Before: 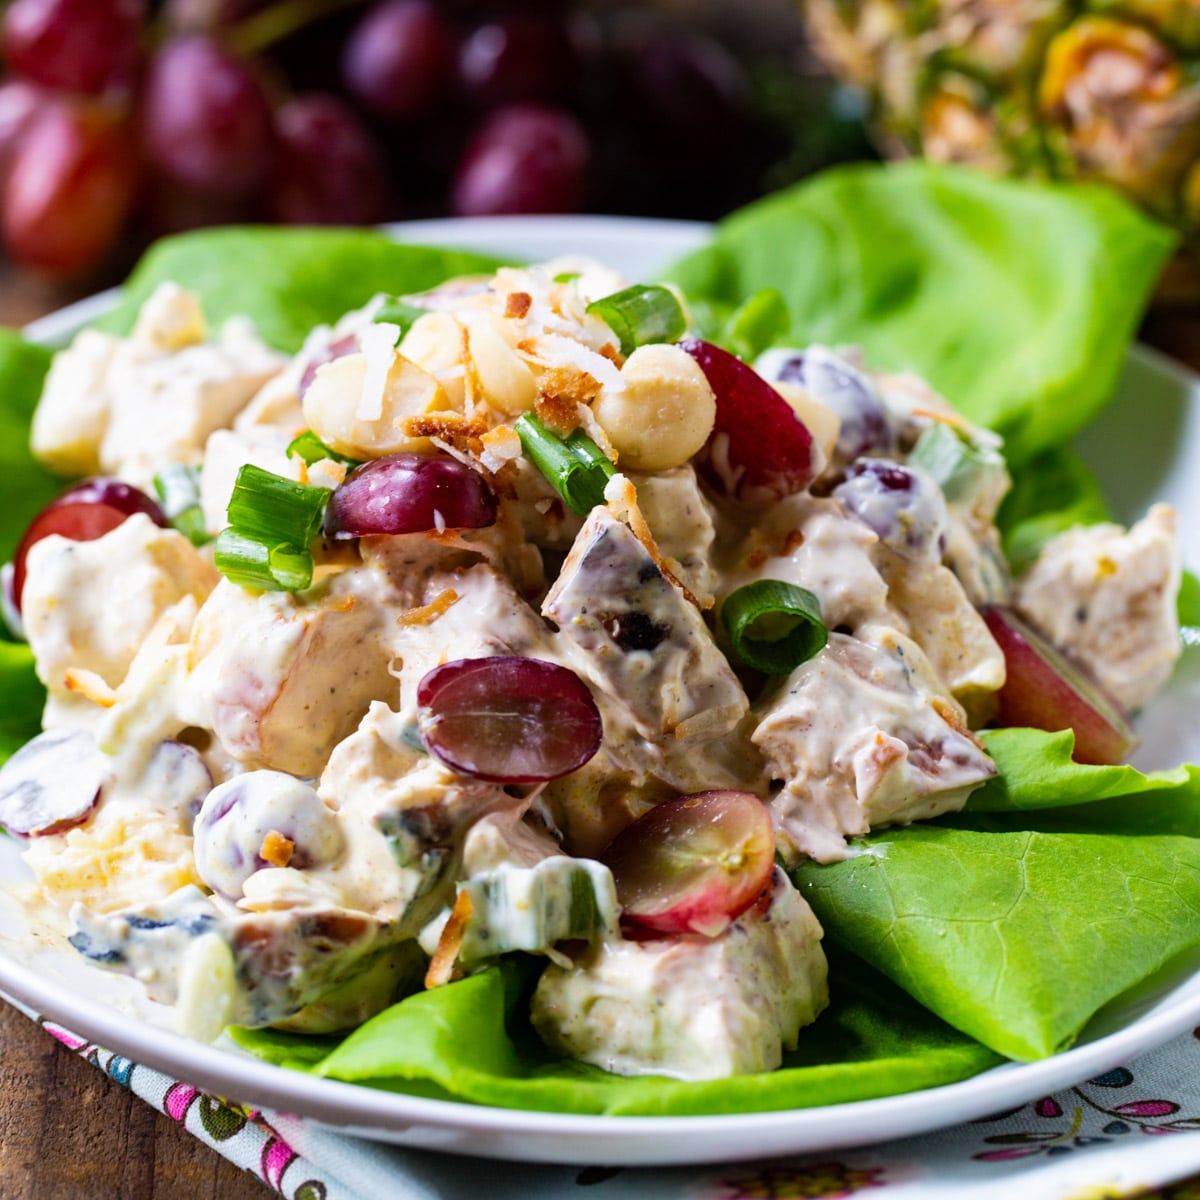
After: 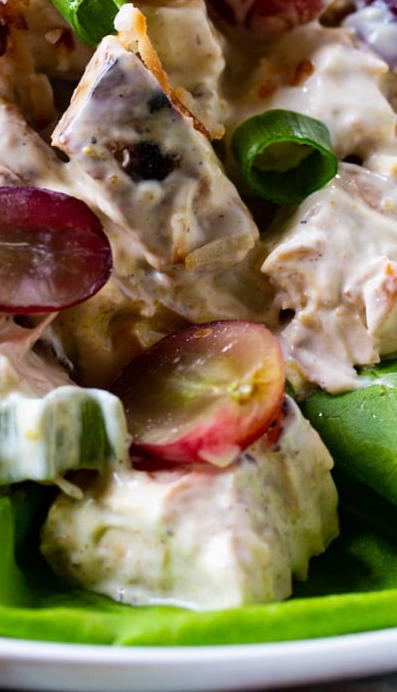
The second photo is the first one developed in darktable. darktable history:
crop: left 40.878%, top 39.176%, right 25.993%, bottom 3.081%
tone equalizer: on, module defaults
